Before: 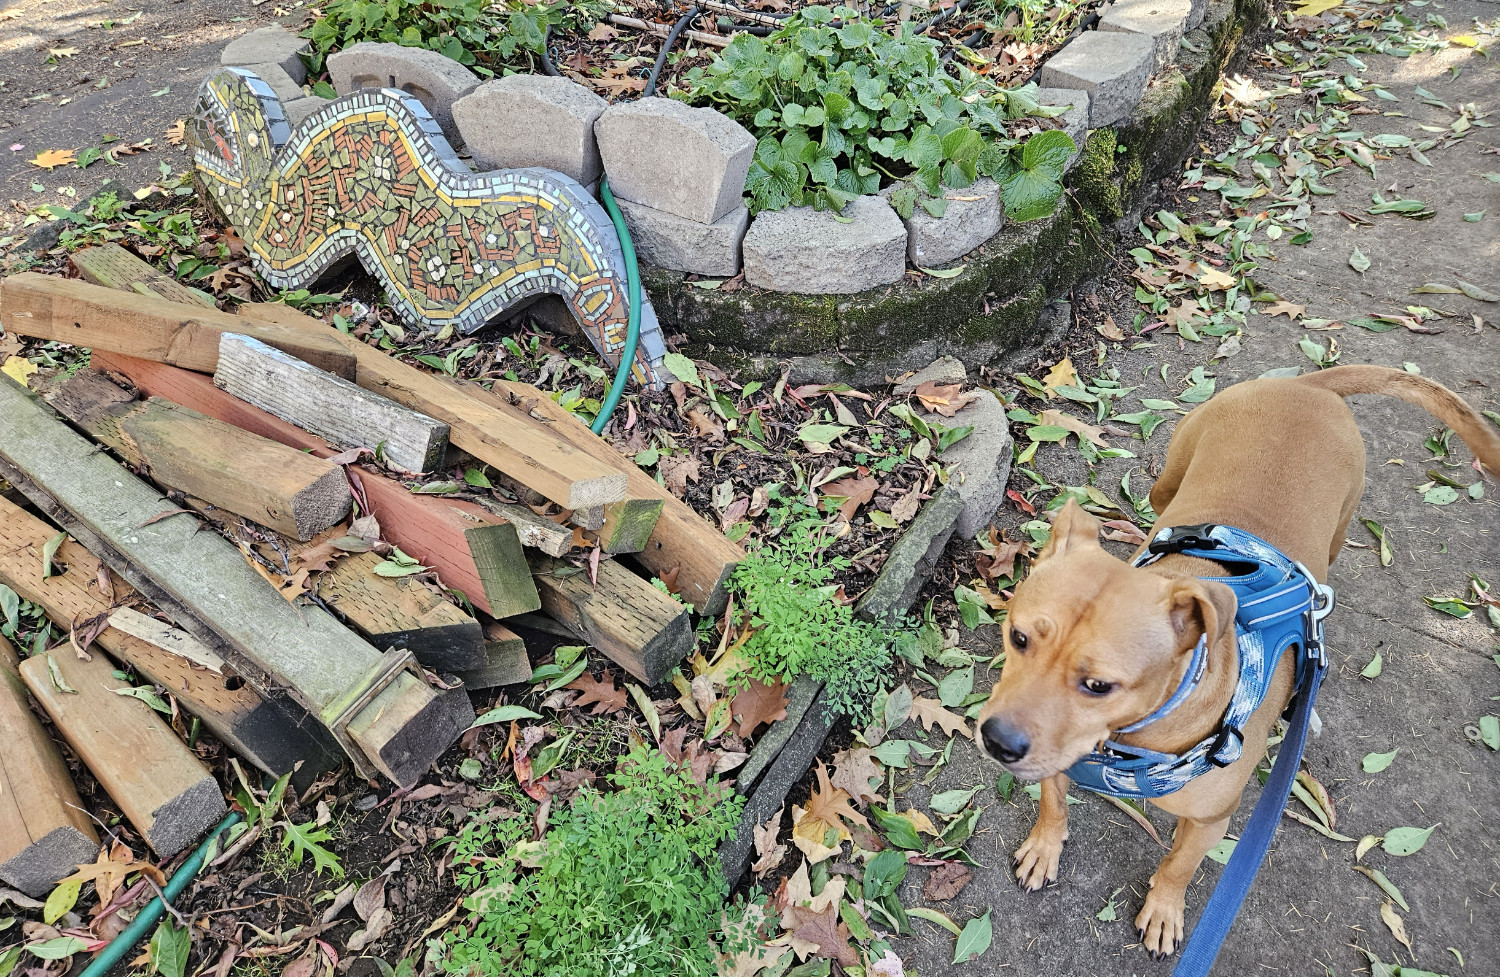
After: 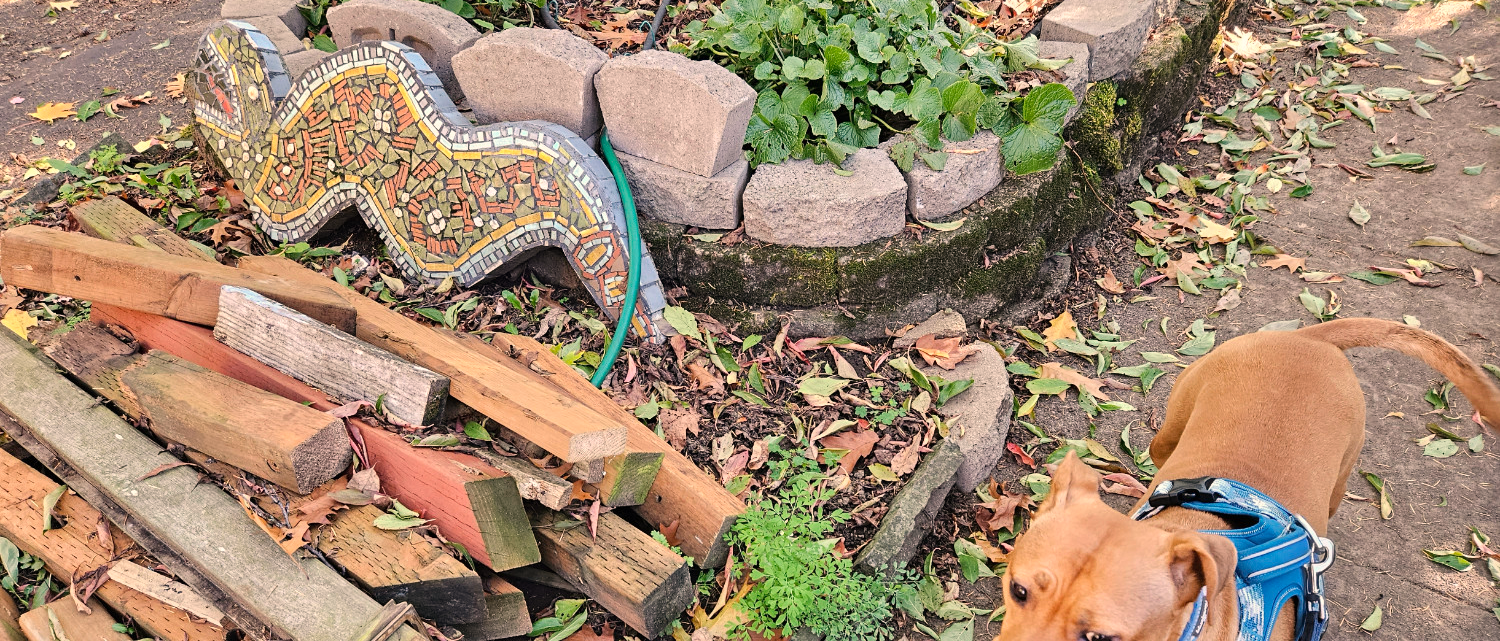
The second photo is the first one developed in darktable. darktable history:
white balance: red 1.127, blue 0.943
crop and rotate: top 4.848%, bottom 29.503%
